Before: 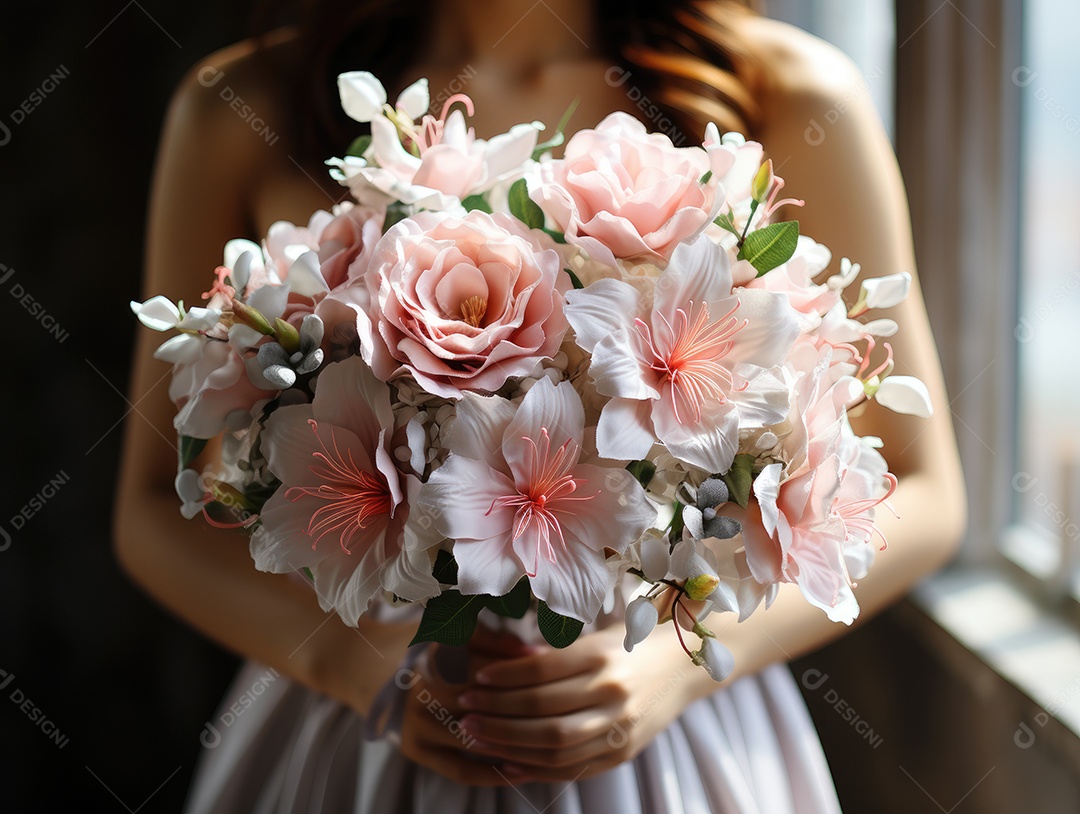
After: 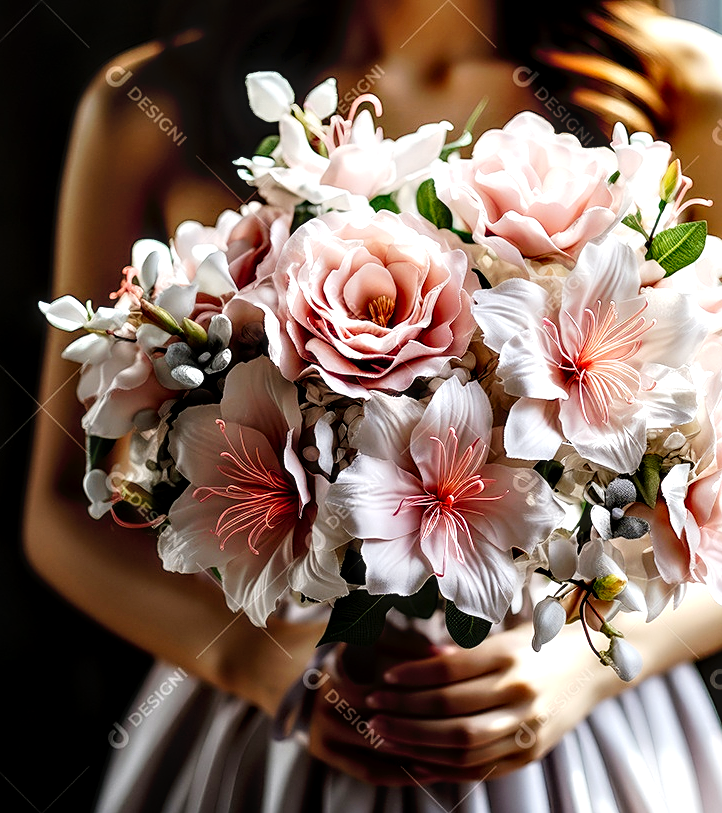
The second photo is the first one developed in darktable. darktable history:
sharpen: on, module defaults
exposure: exposure 0.211 EV, compensate exposure bias true, compensate highlight preservation false
tone equalizer: on, module defaults
local contrast: detail 144%
crop and rotate: left 8.596%, right 24.503%
tone curve: curves: ch0 [(0, 0) (0.003, 0.007) (0.011, 0.01) (0.025, 0.018) (0.044, 0.028) (0.069, 0.034) (0.1, 0.04) (0.136, 0.051) (0.177, 0.104) (0.224, 0.161) (0.277, 0.234) (0.335, 0.316) (0.399, 0.41) (0.468, 0.487) (0.543, 0.577) (0.623, 0.679) (0.709, 0.769) (0.801, 0.854) (0.898, 0.922) (1, 1)], preserve colors none
contrast equalizer: octaves 7, y [[0.514, 0.573, 0.581, 0.508, 0.5, 0.5], [0.5 ×6], [0.5 ×6], [0 ×6], [0 ×6]]
